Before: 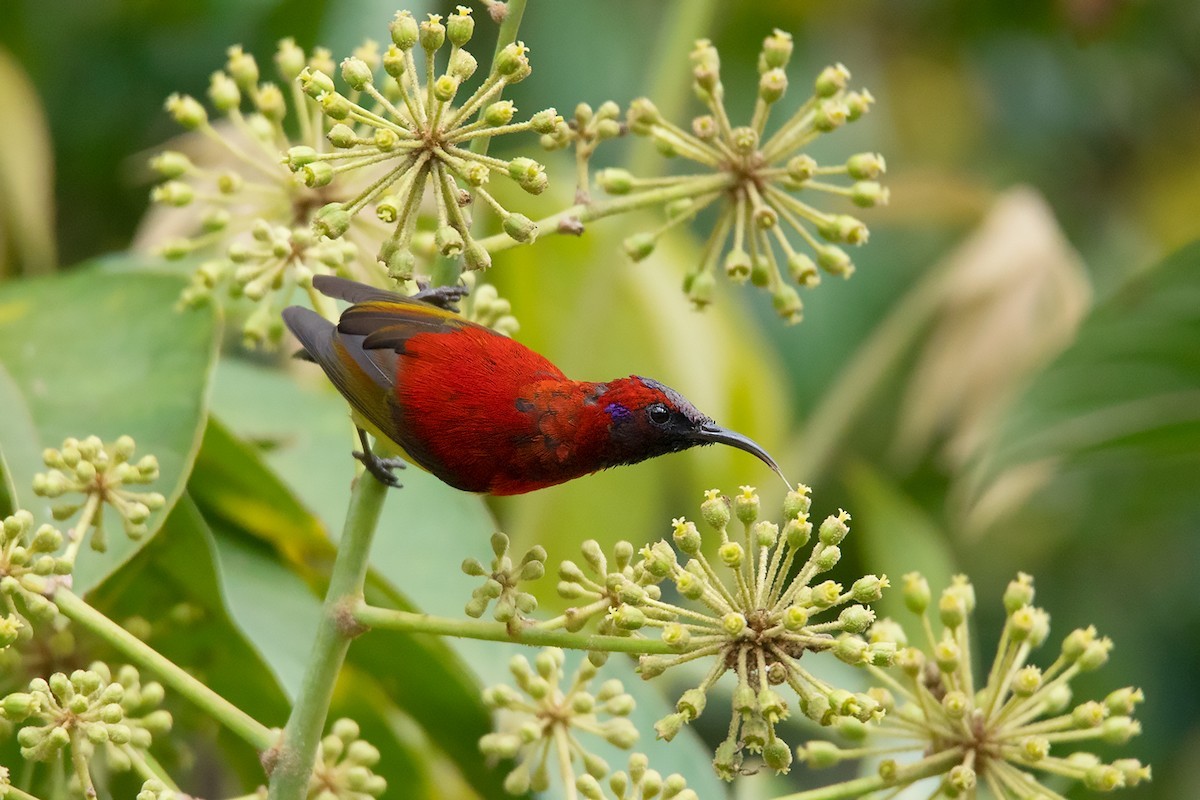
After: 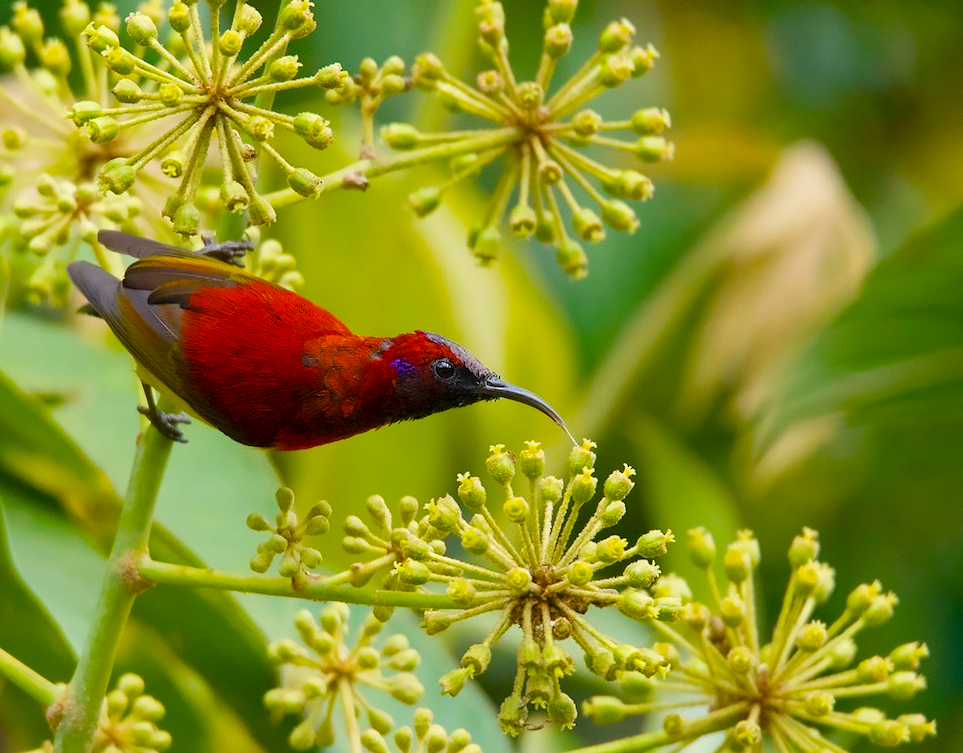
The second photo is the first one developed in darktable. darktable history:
color balance rgb: perceptual saturation grading › global saturation 36.048%, perceptual saturation grading › shadows 35.304%, global vibrance 20%
crop and rotate: left 17.965%, top 5.803%, right 1.729%
